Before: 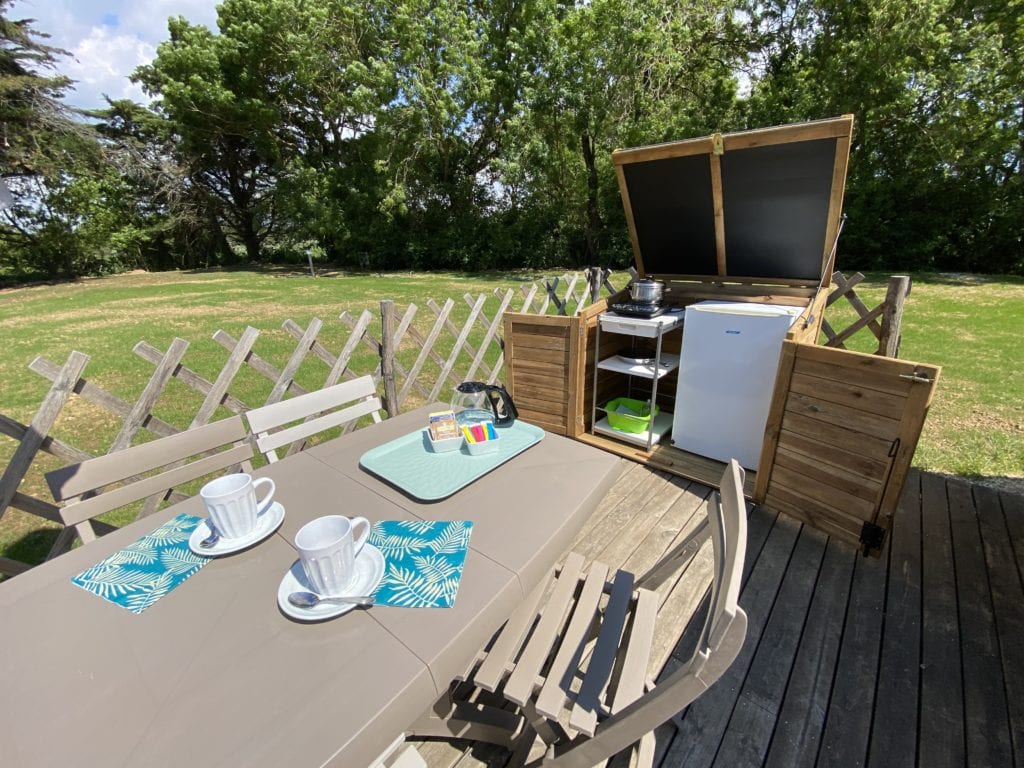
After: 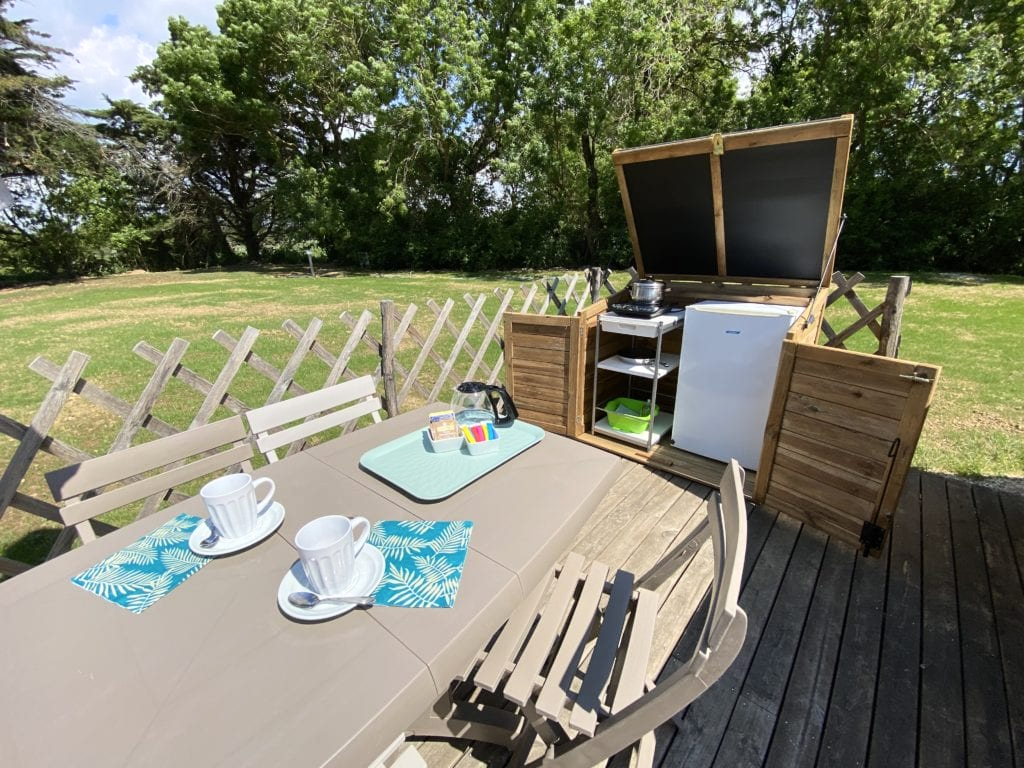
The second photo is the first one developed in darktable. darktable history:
contrast brightness saturation: contrast 0.148, brightness 0.054
